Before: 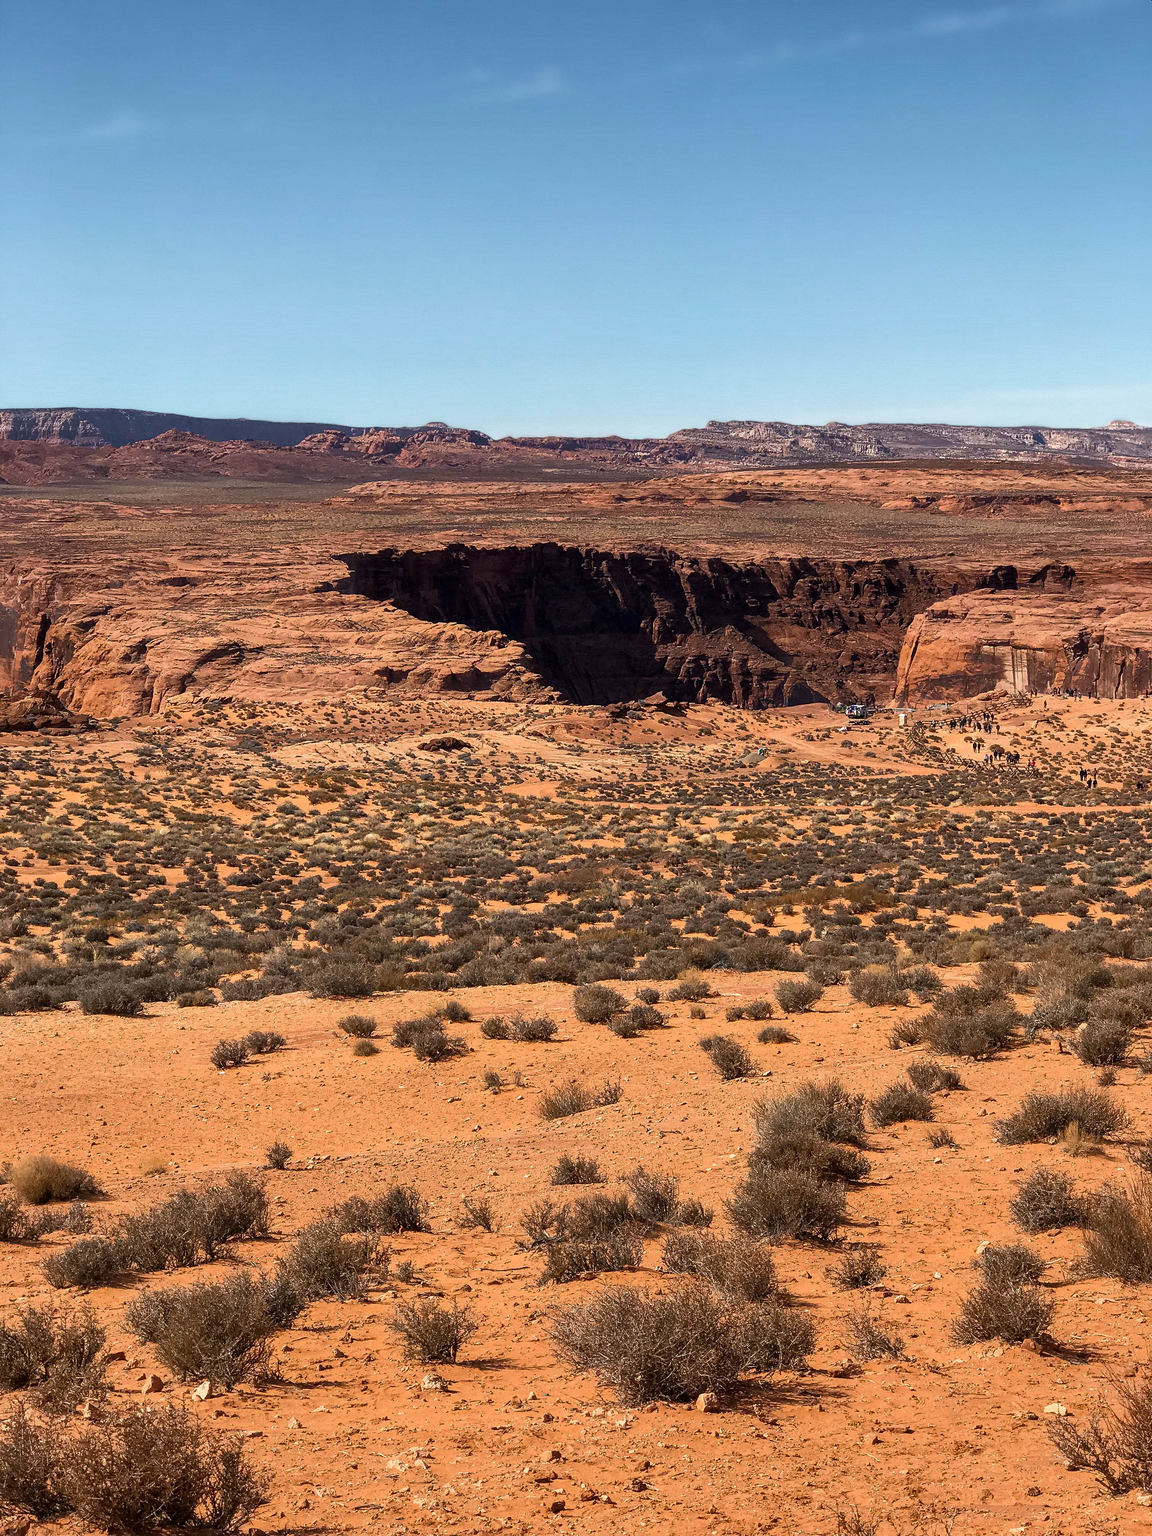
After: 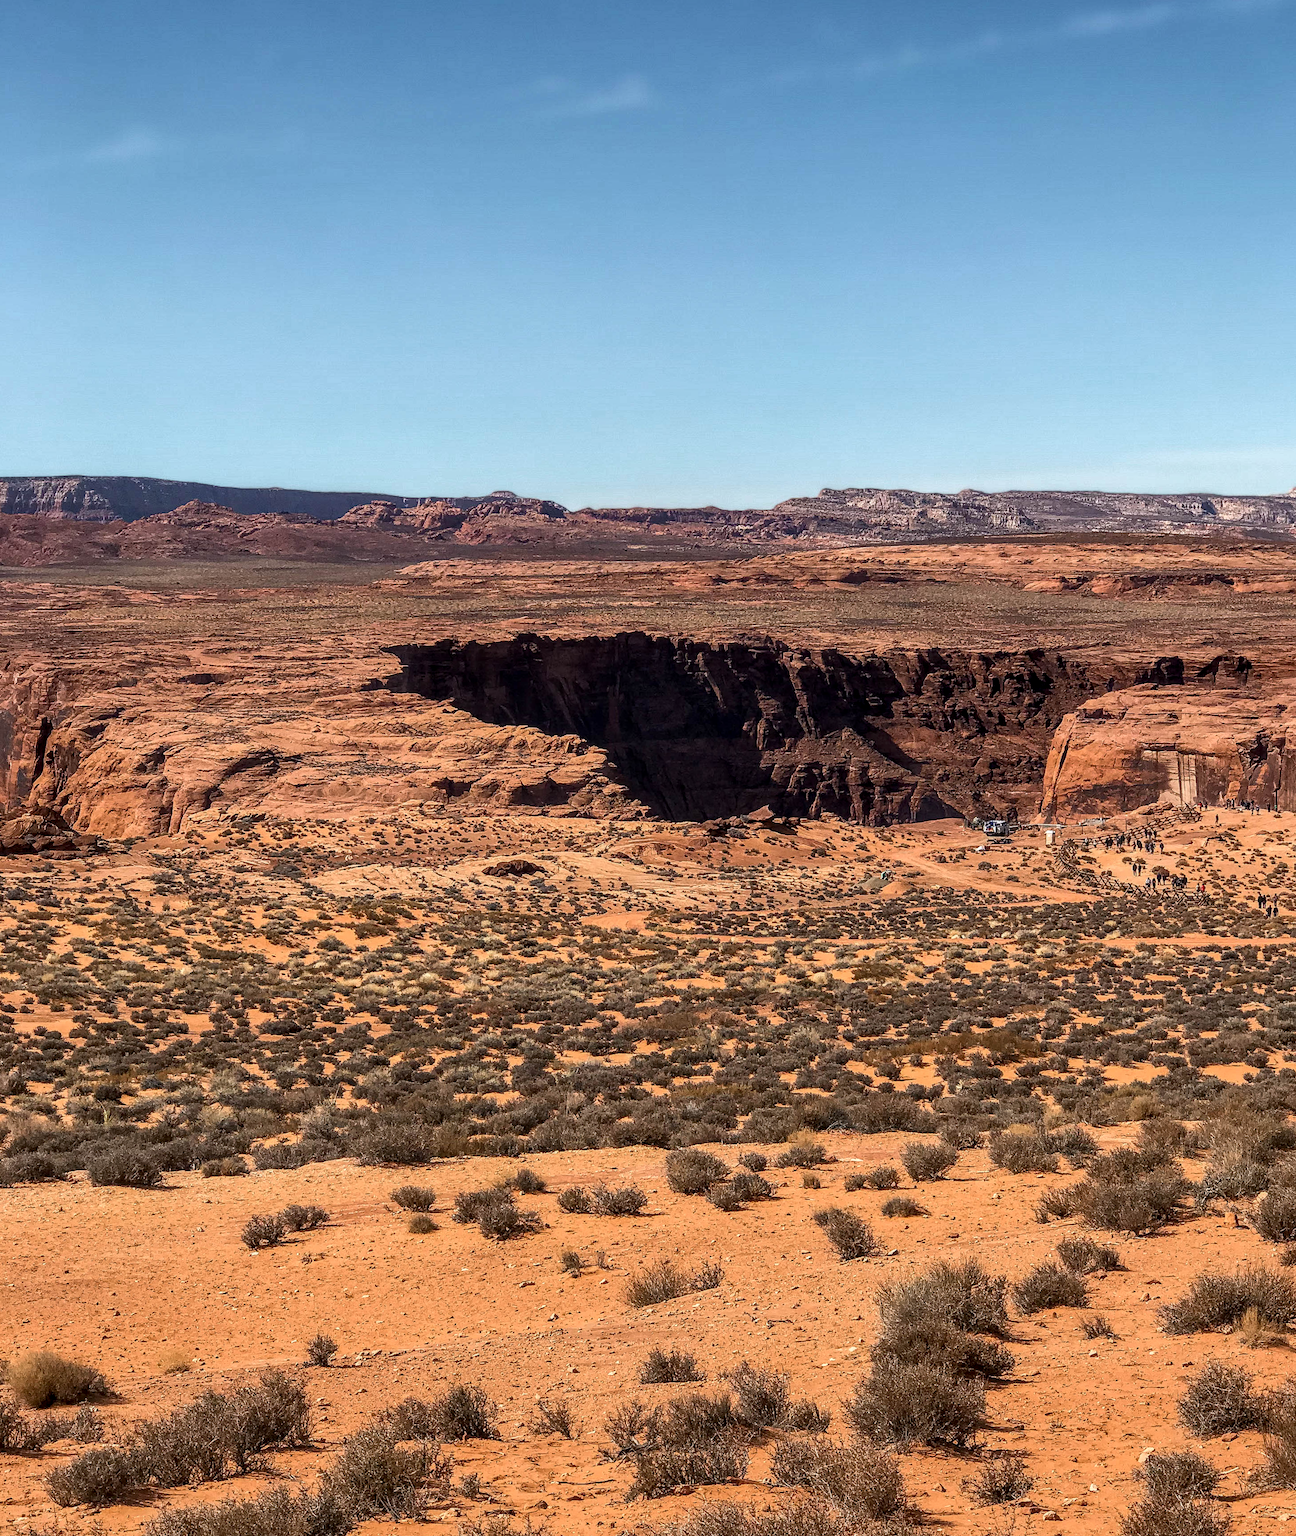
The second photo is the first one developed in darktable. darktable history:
crop and rotate: angle 0.2°, left 0.275%, right 3.127%, bottom 14.18%
local contrast: on, module defaults
